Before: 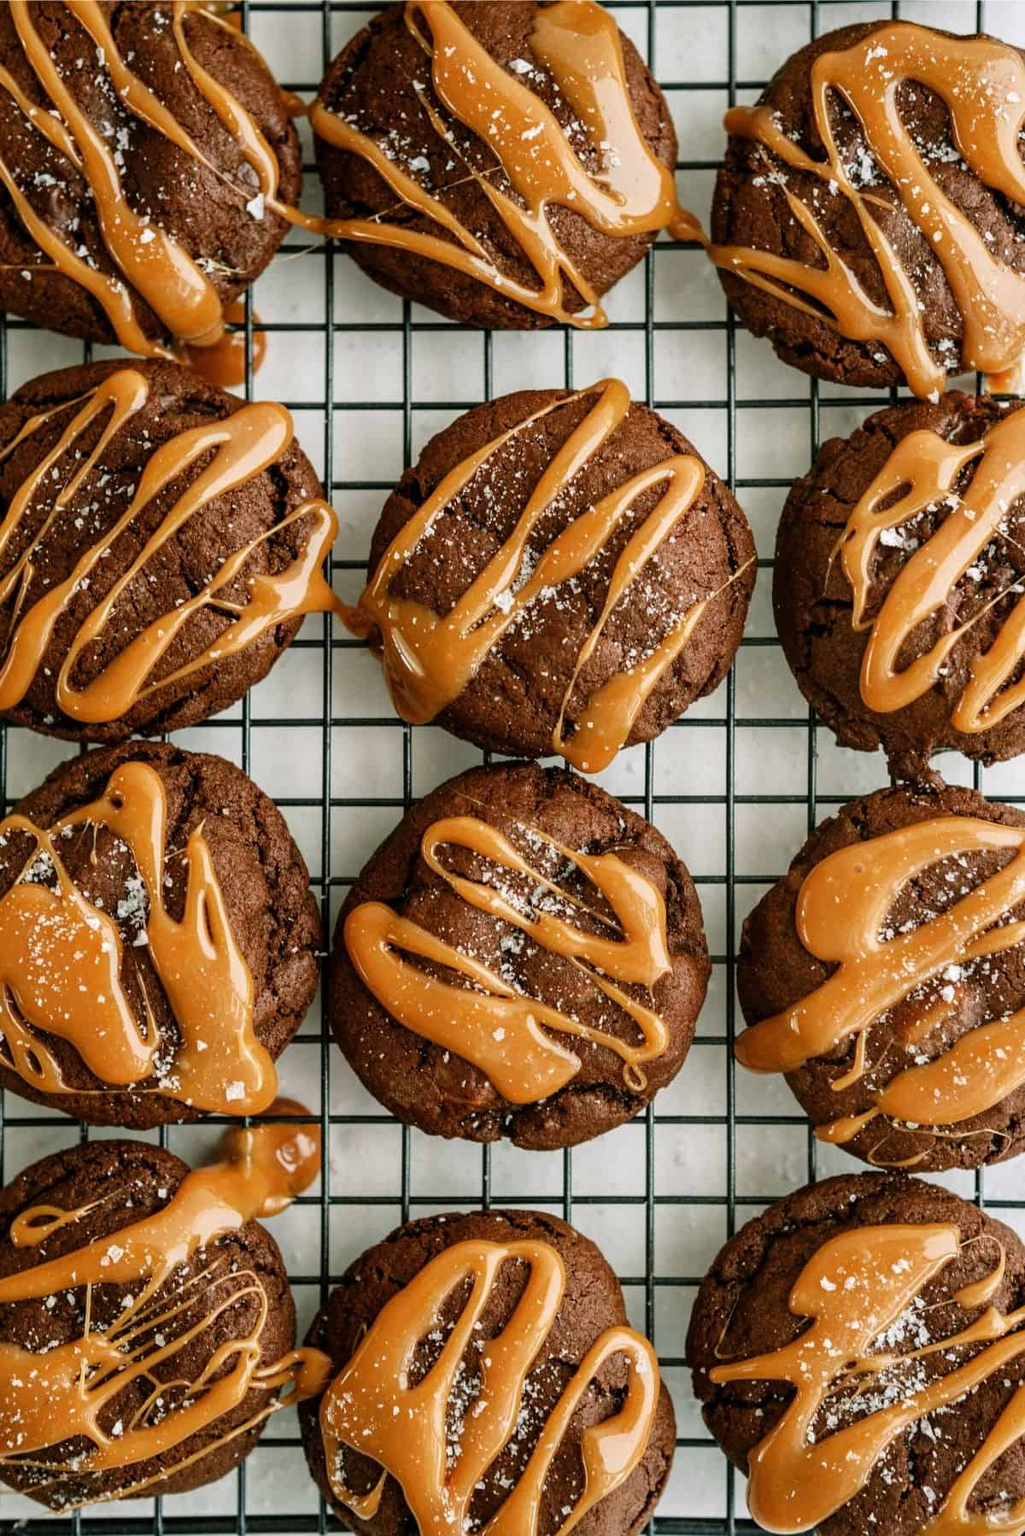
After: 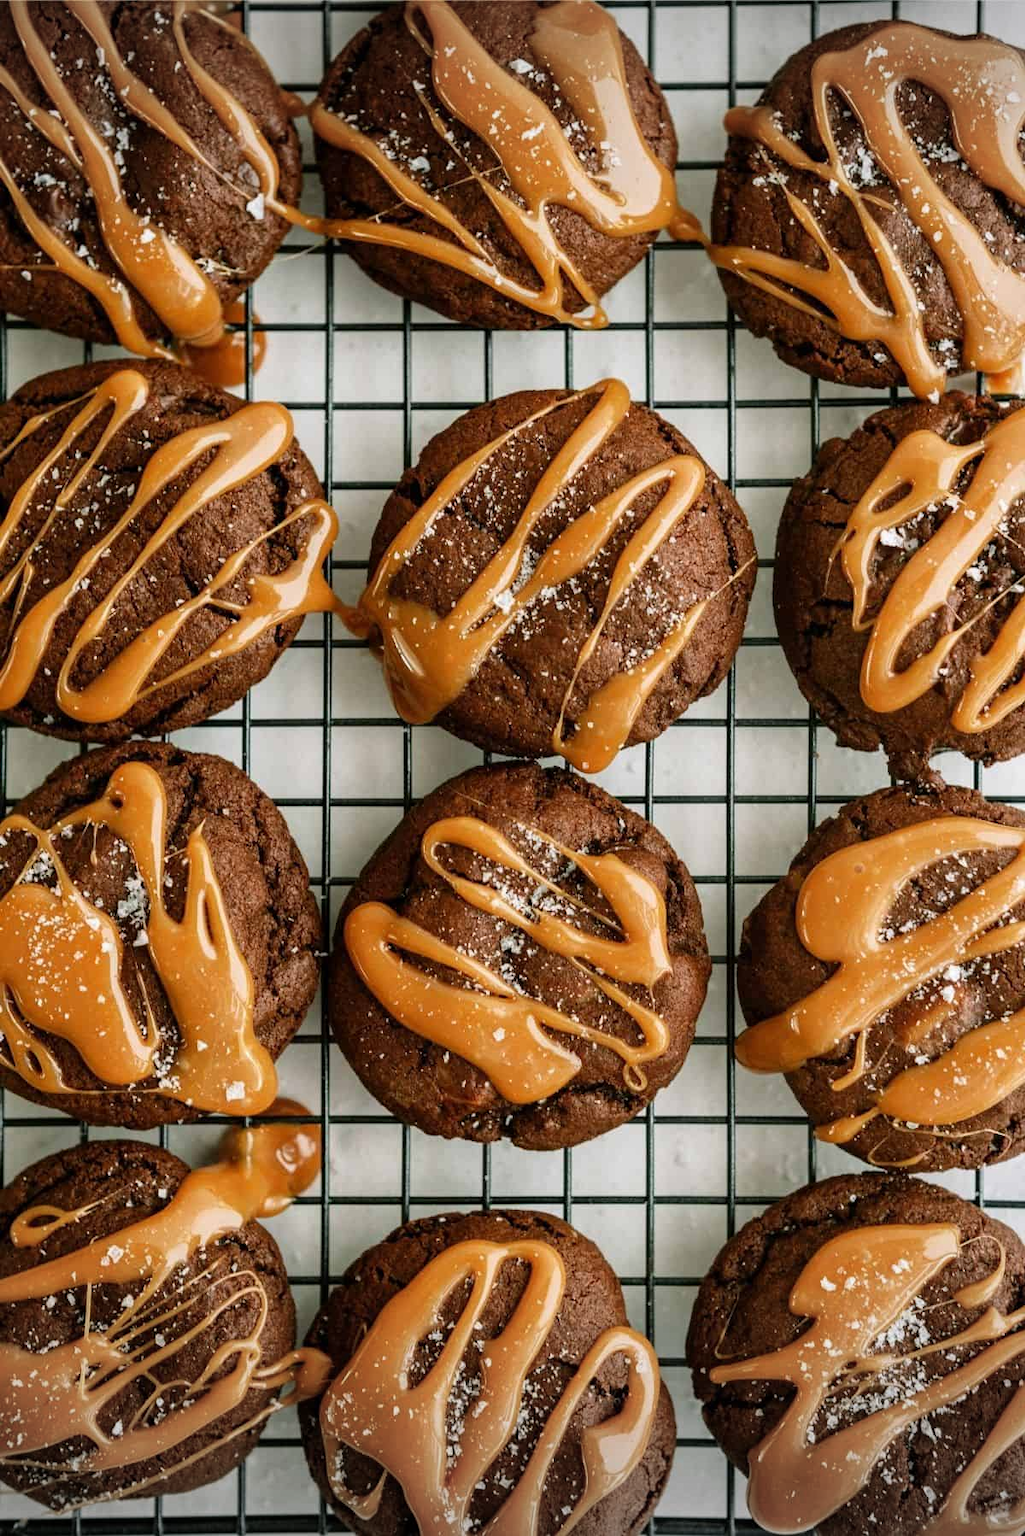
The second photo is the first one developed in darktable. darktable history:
vignetting: fall-off start 97.54%, fall-off radius 100%, center (-0.033, -0.043), width/height ratio 1.363, dithering 16-bit output
